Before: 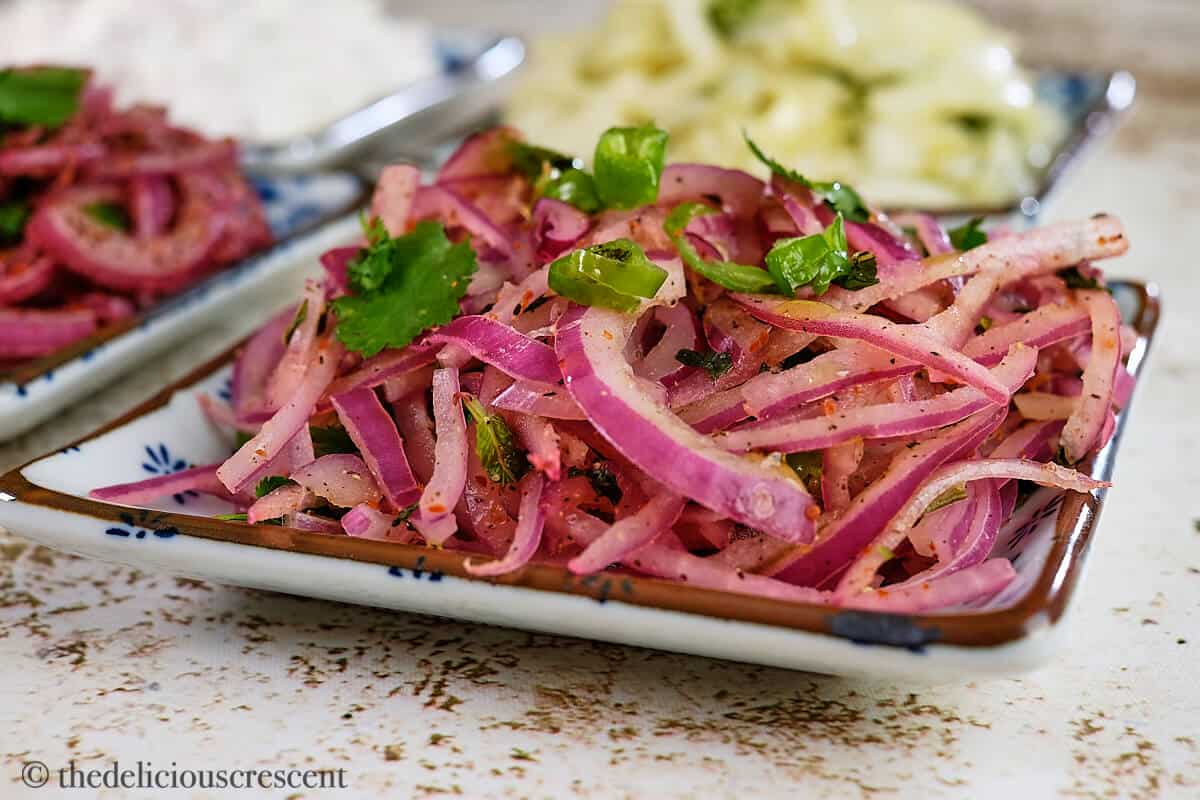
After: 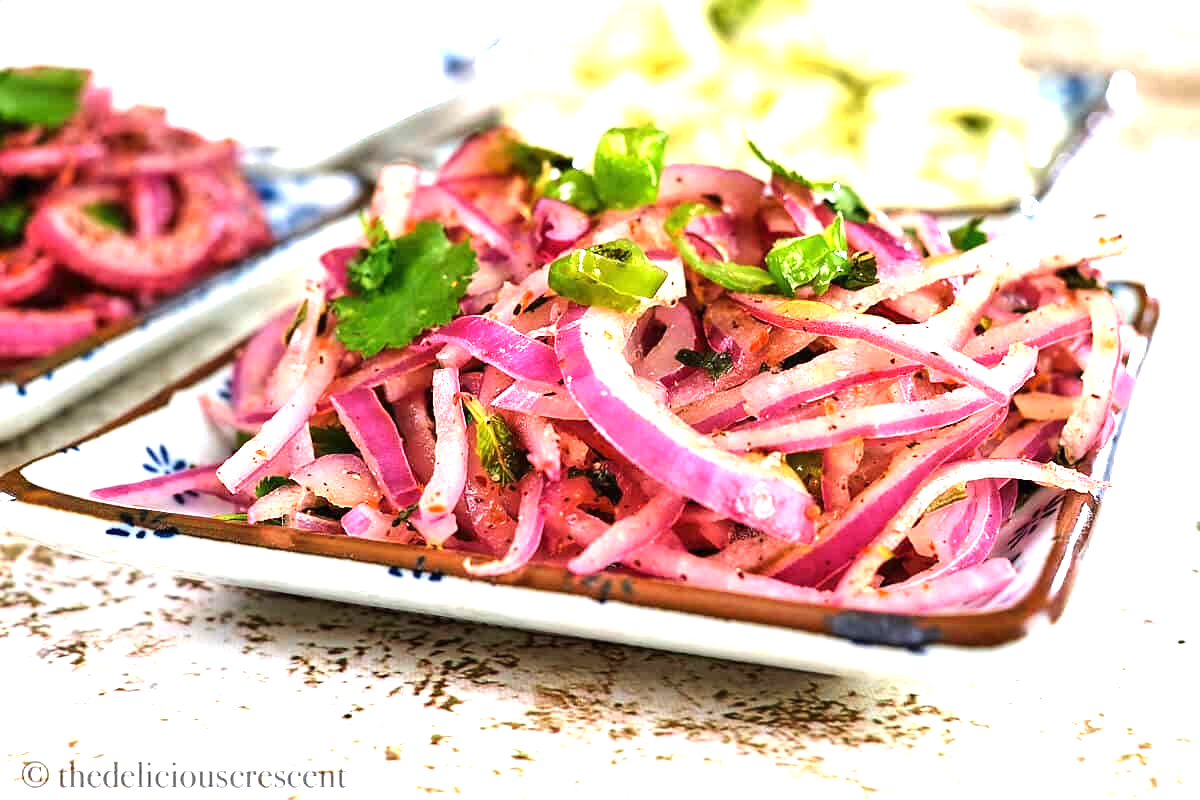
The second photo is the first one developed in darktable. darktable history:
tone equalizer: -8 EV -0.417 EV, -7 EV -0.389 EV, -6 EV -0.333 EV, -5 EV -0.222 EV, -3 EV 0.222 EV, -2 EV 0.333 EV, -1 EV 0.389 EV, +0 EV 0.417 EV, edges refinement/feathering 500, mask exposure compensation -1.57 EV, preserve details no
exposure: black level correction 0, exposure 1.2 EV, compensate highlight preservation false
